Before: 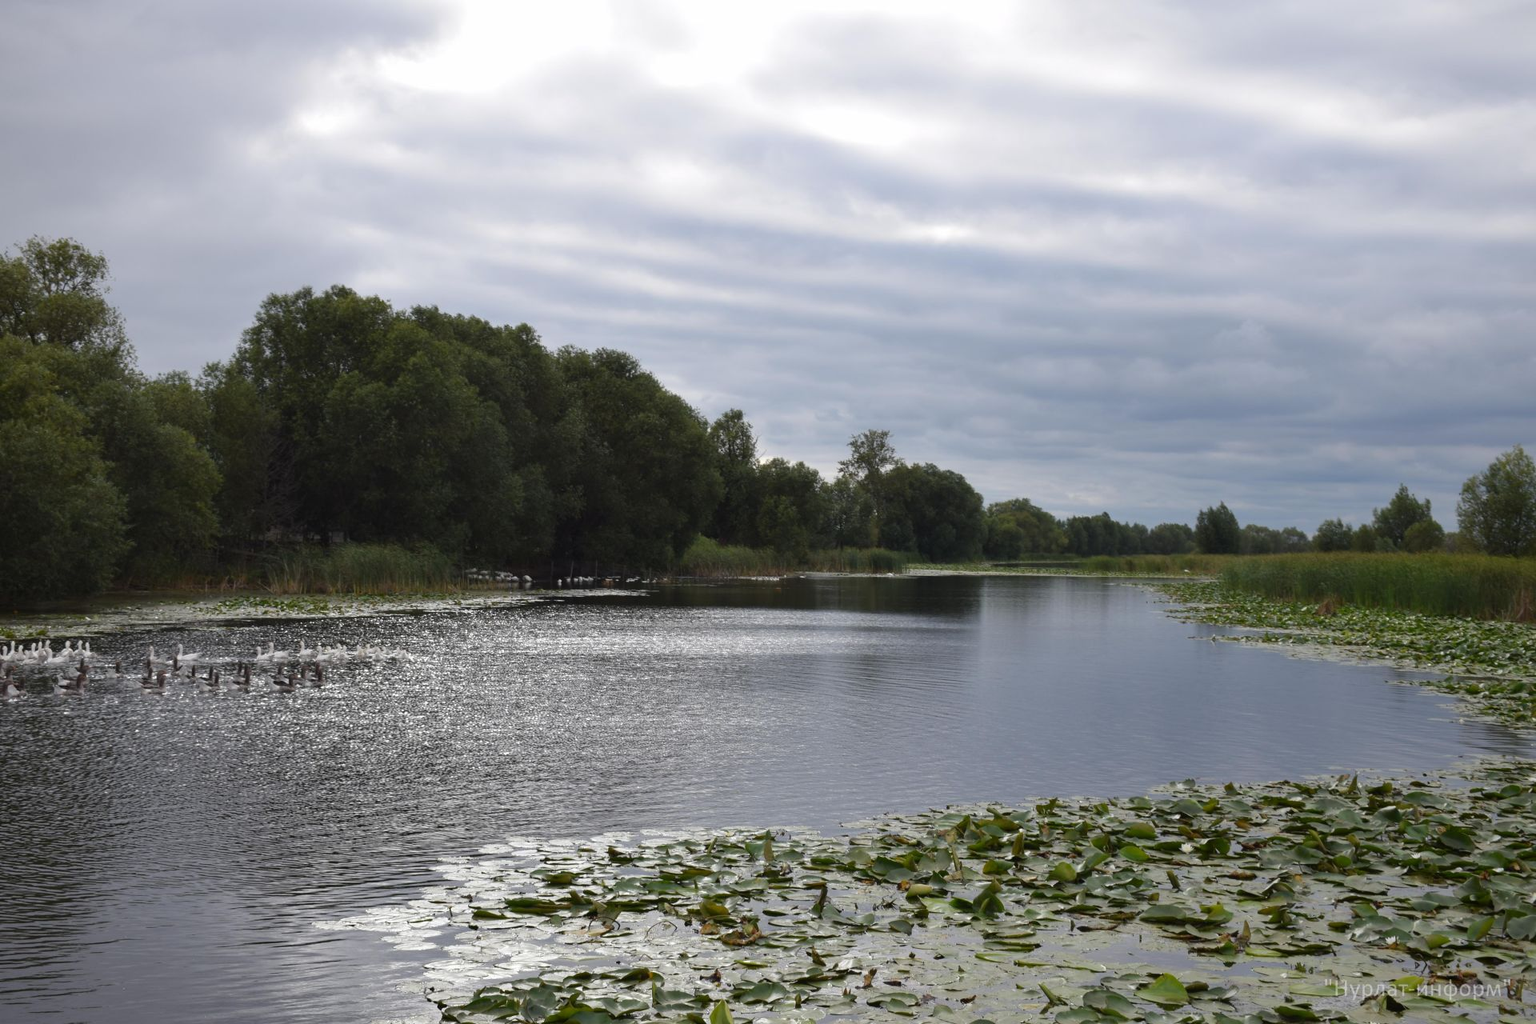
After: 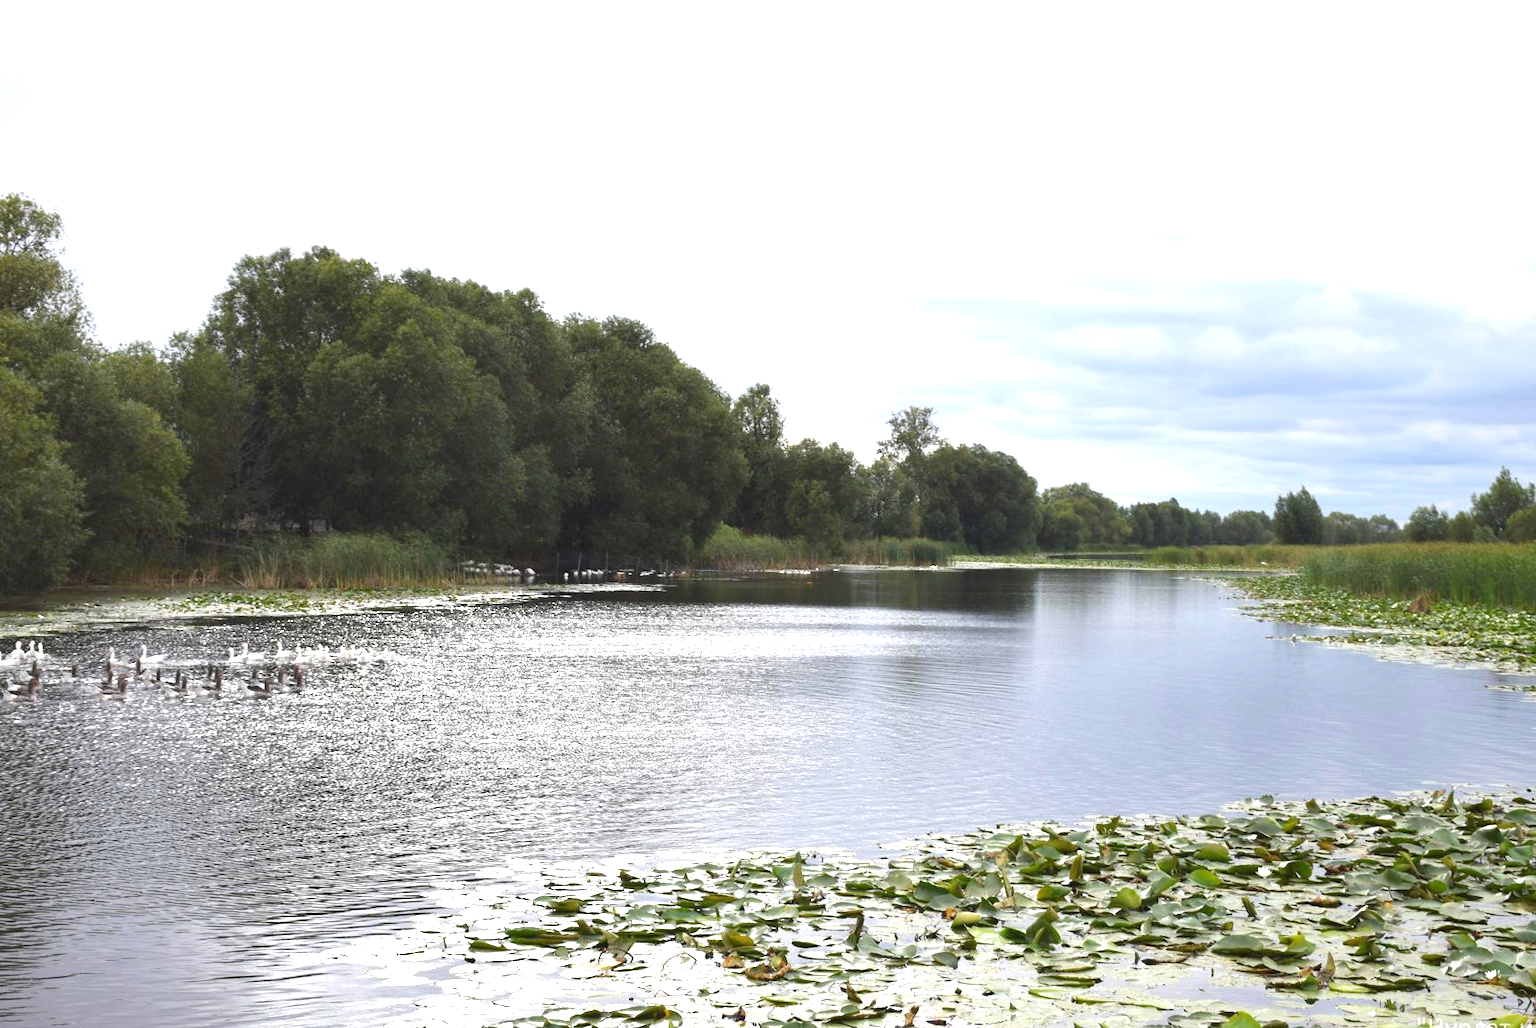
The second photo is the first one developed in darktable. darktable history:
exposure: black level correction 0, exposure 1.438 EV, compensate highlight preservation false
crop: left 3.373%, top 6.387%, right 6.744%, bottom 3.341%
